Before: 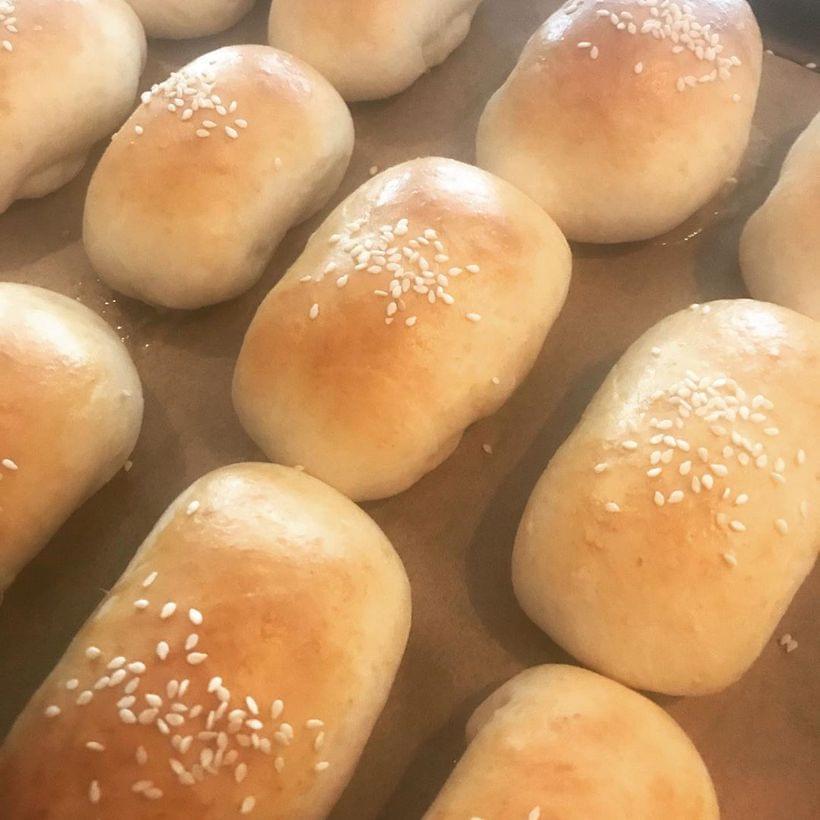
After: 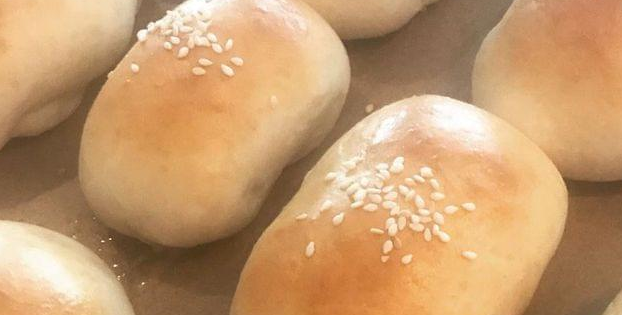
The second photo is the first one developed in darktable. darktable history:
crop: left 0.574%, top 7.645%, right 23.465%, bottom 53.823%
